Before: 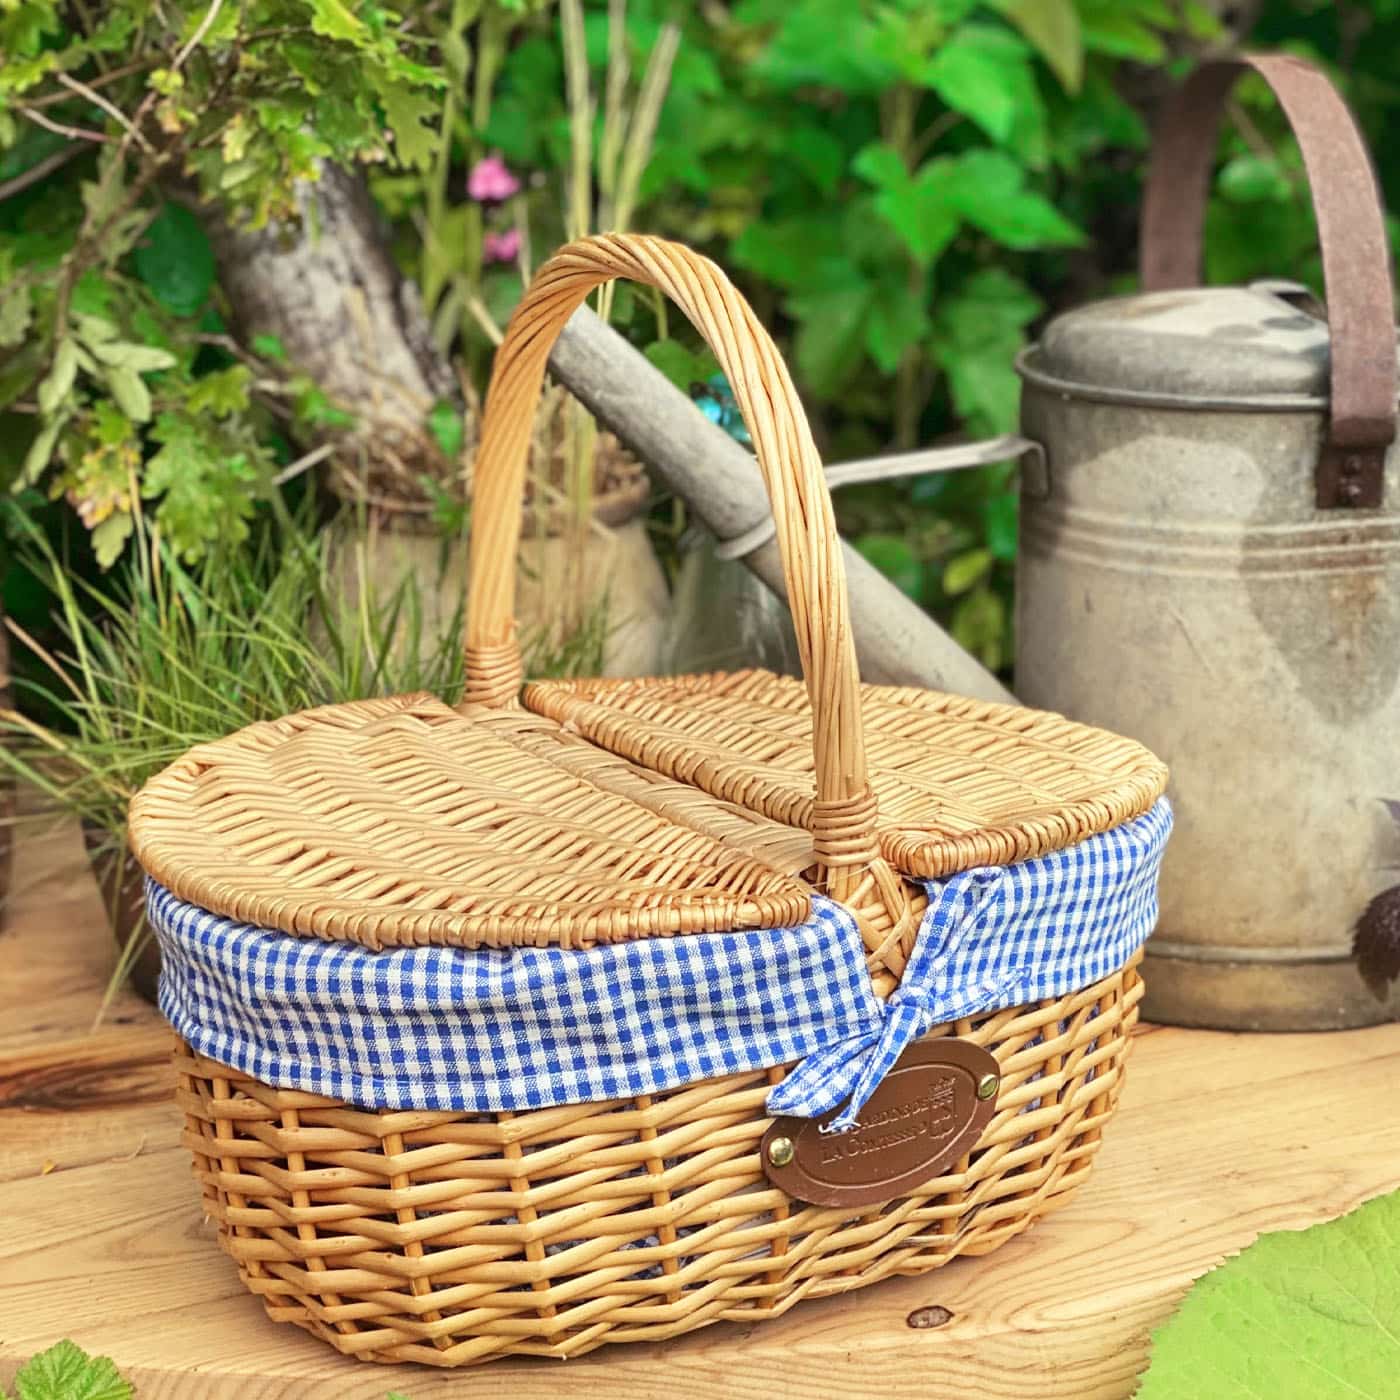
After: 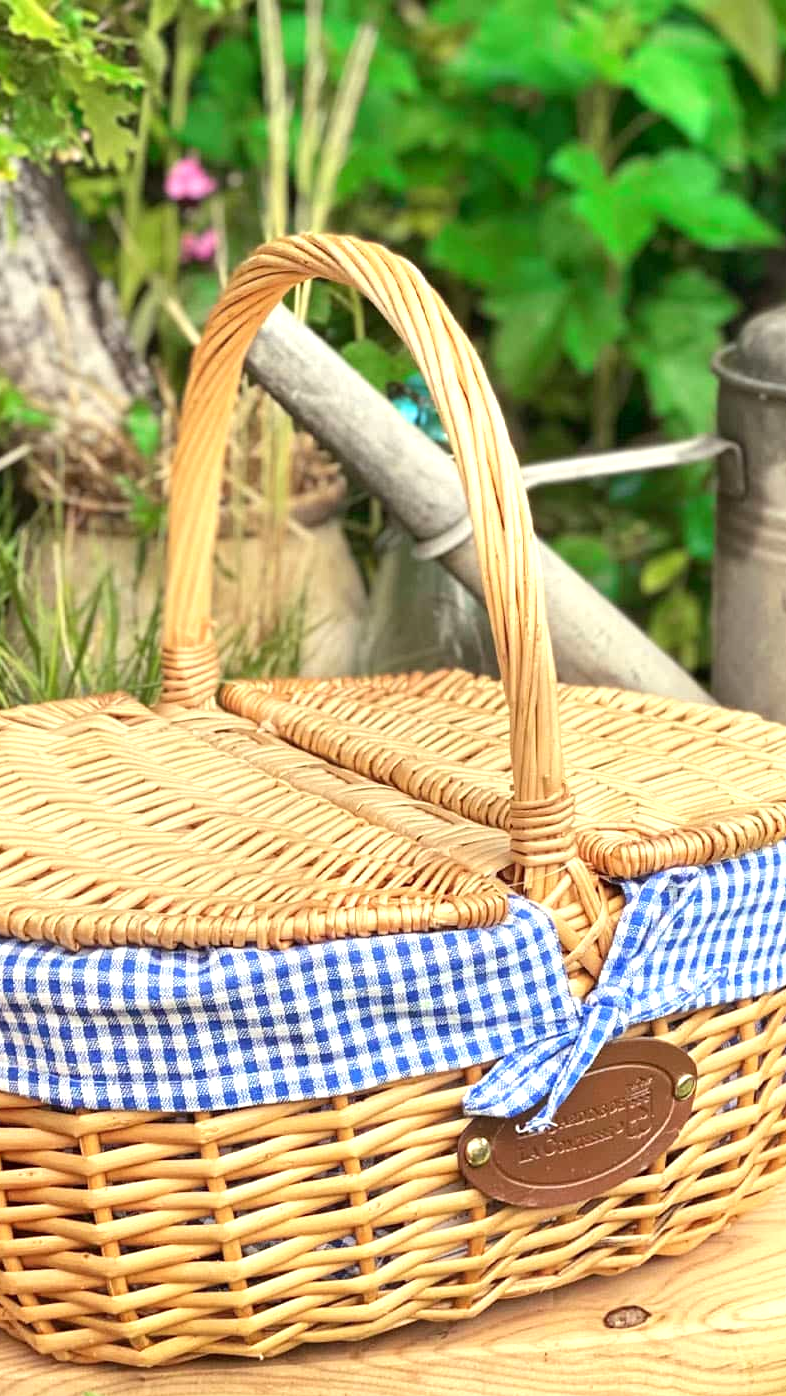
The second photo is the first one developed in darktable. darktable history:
crop: left 21.674%, right 22.086%
exposure: black level correction 0.001, exposure 0.5 EV, compensate exposure bias true, compensate highlight preservation false
